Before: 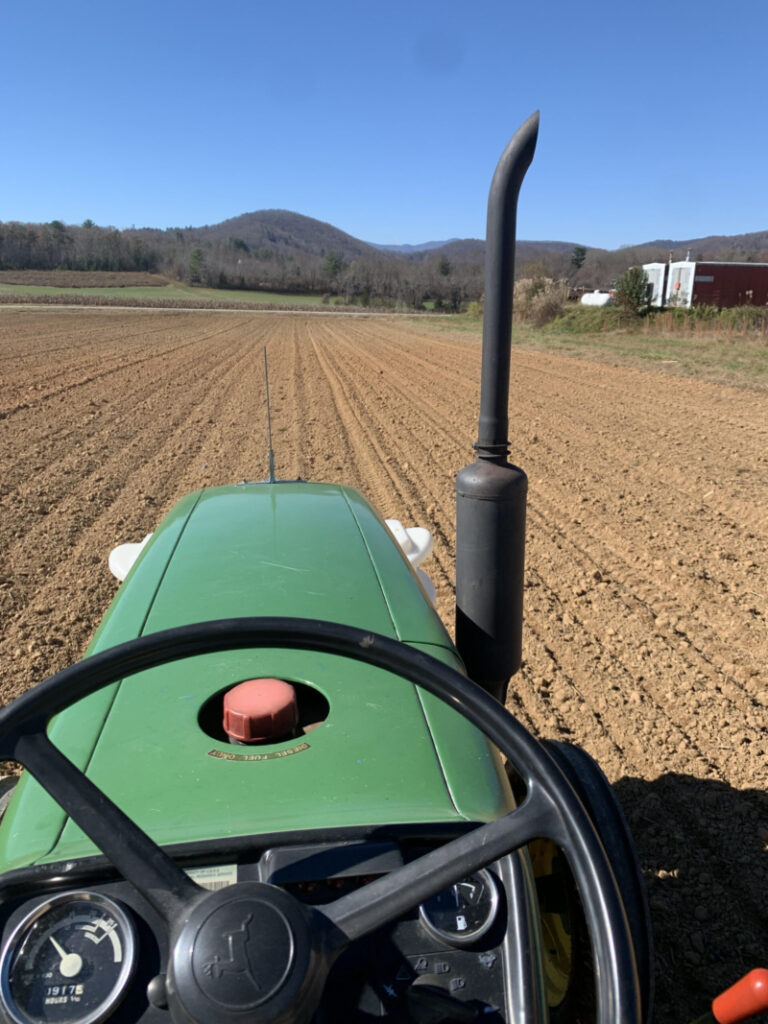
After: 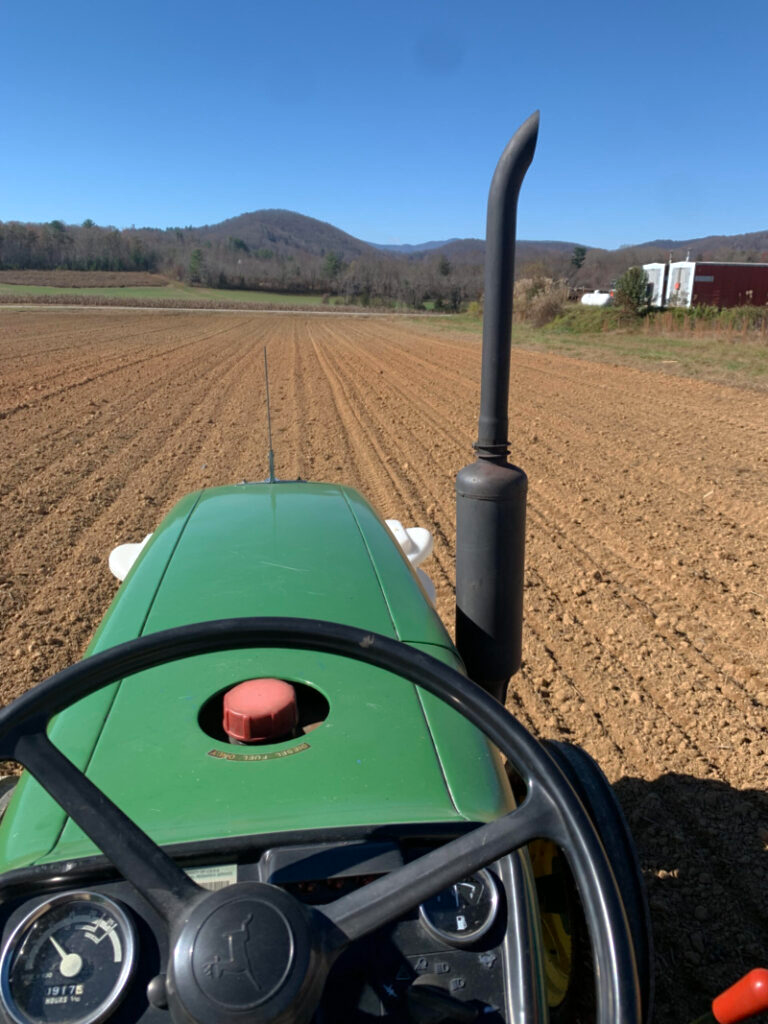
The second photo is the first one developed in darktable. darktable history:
tone equalizer: -8 EV -0.001 EV, -7 EV 0.003 EV, -6 EV -0.002 EV, -5 EV -0.003 EV, -4 EV -0.082 EV, -3 EV -0.198 EV, -2 EV -0.266 EV, -1 EV 0.084 EV, +0 EV 0.309 EV, edges refinement/feathering 500, mask exposure compensation -1.57 EV, preserve details no
